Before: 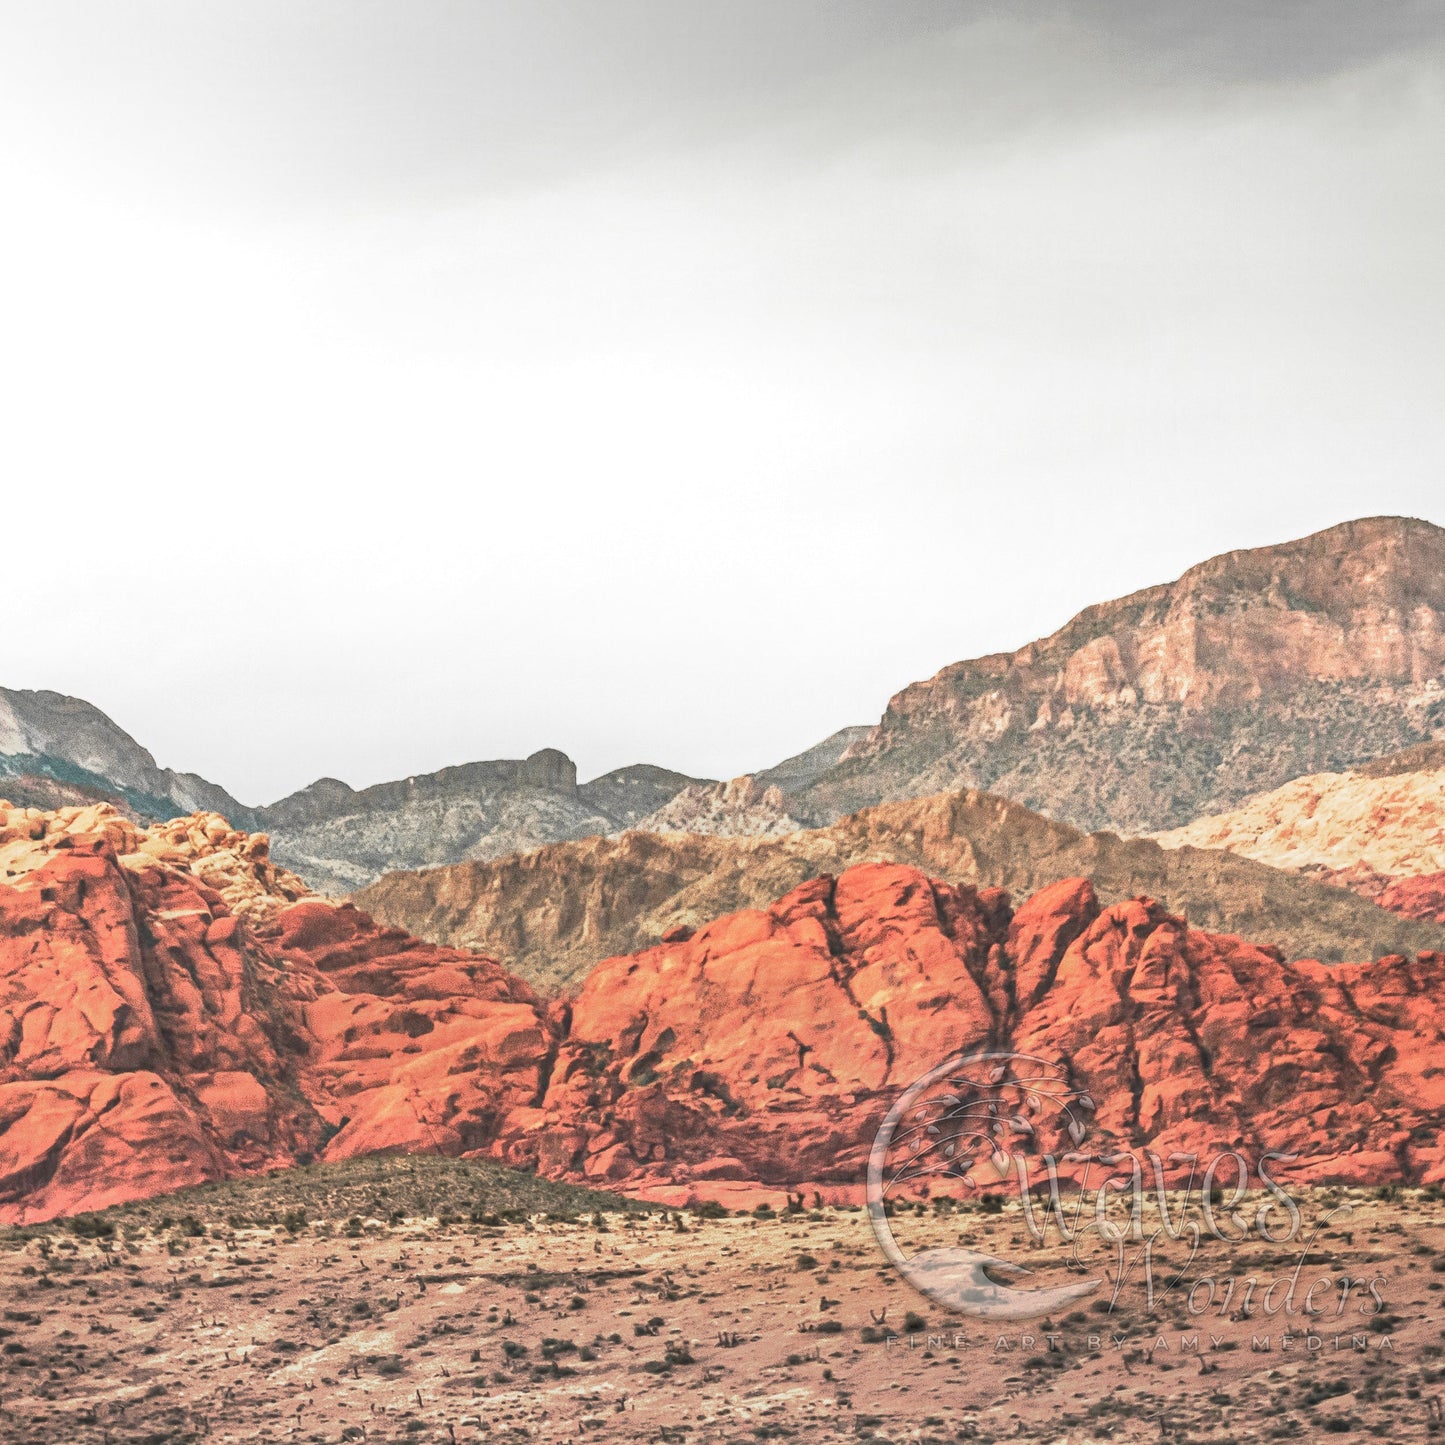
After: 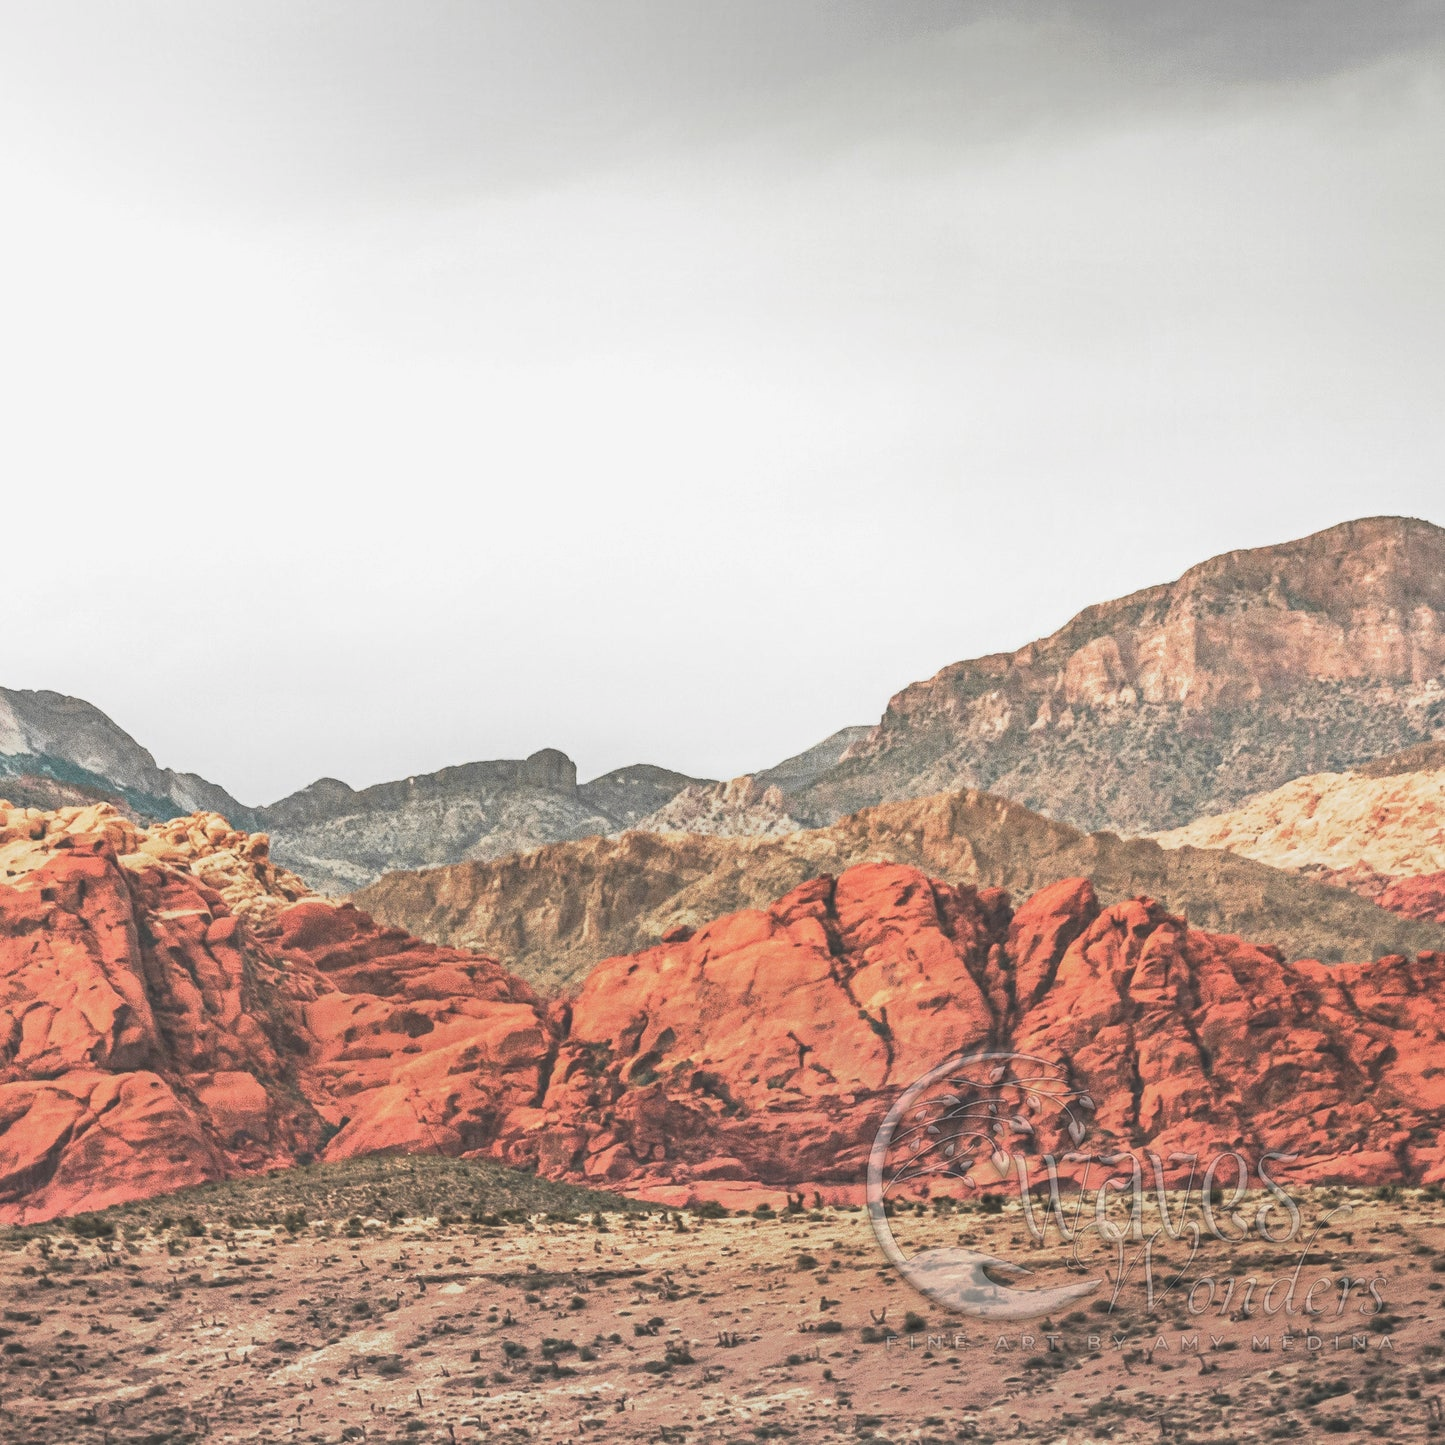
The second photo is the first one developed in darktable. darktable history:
exposure: black level correction -0.015, exposure -0.134 EV, compensate exposure bias true, compensate highlight preservation false
